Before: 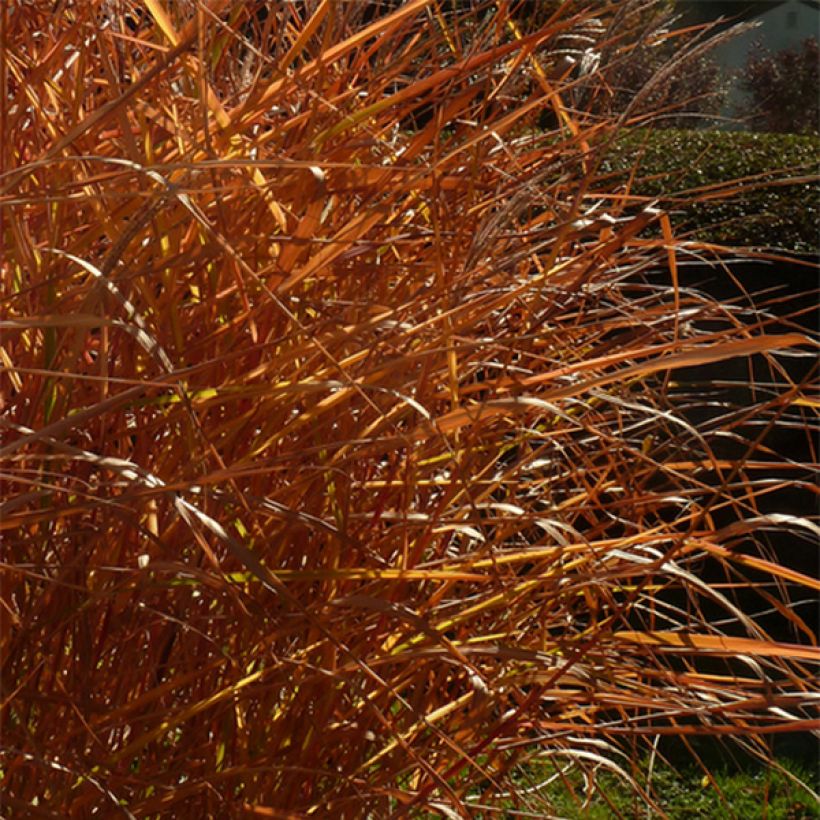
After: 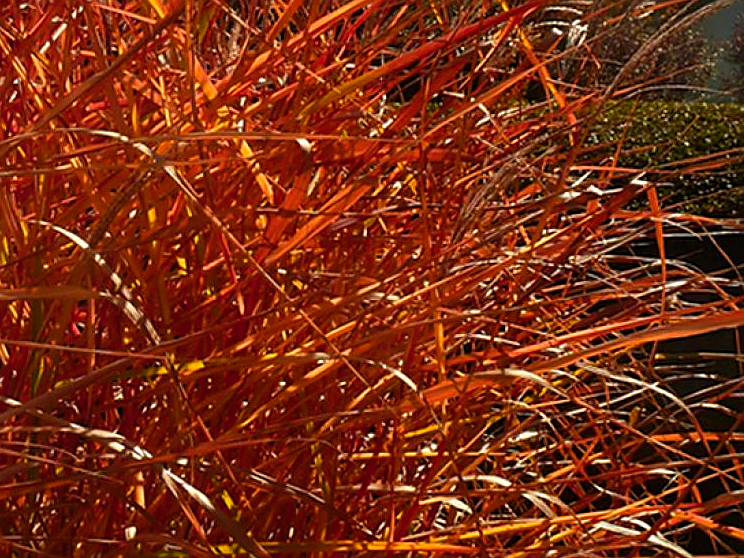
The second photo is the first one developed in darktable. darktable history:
color zones: curves: ch1 [(0.235, 0.558) (0.75, 0.5)]; ch2 [(0.25, 0.462) (0.749, 0.457)]
crop: left 1.608%, top 3.455%, right 7.54%, bottom 28.409%
color balance rgb: power › hue 314.15°, perceptual saturation grading › global saturation 14.663%, global vibrance 21.673%
sharpen: amount 0.746
